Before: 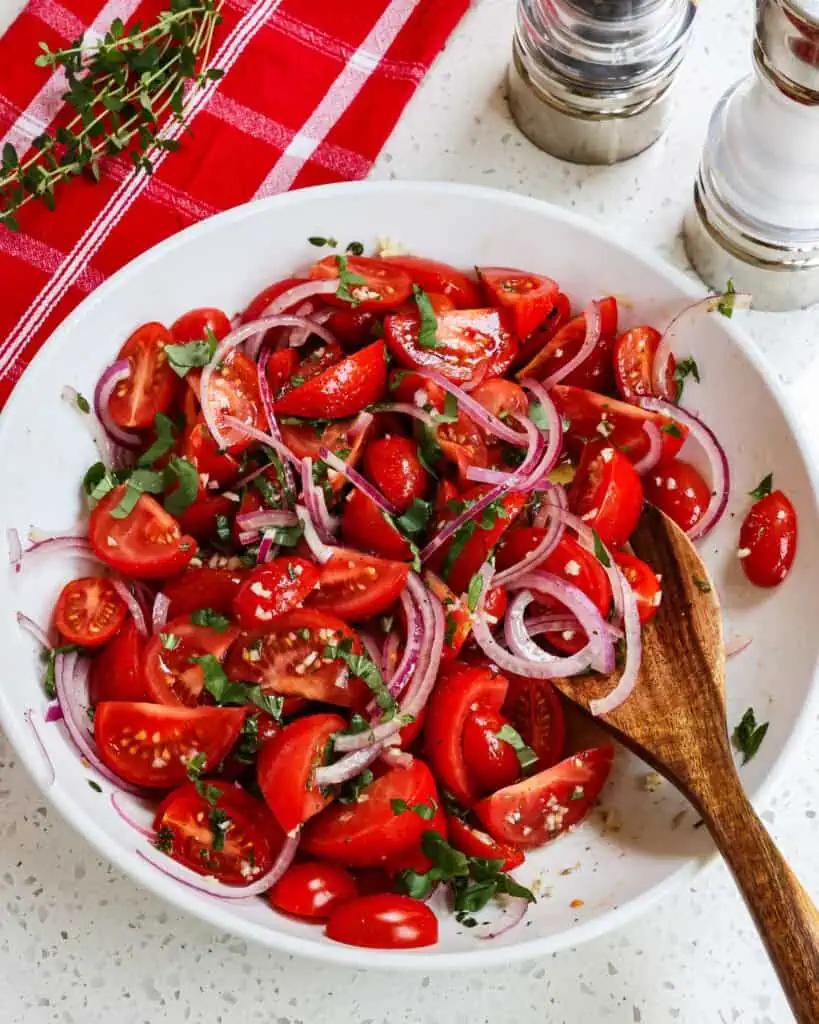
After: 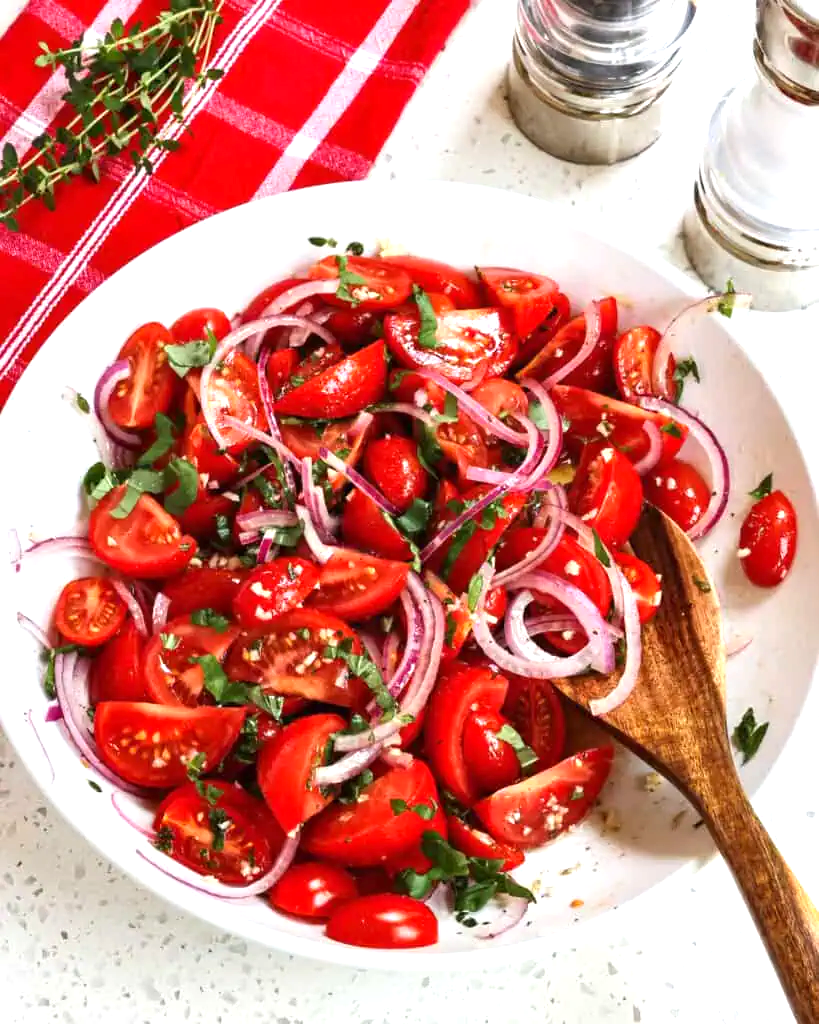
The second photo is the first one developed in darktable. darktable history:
exposure: exposure 0.666 EV, compensate highlight preservation false
